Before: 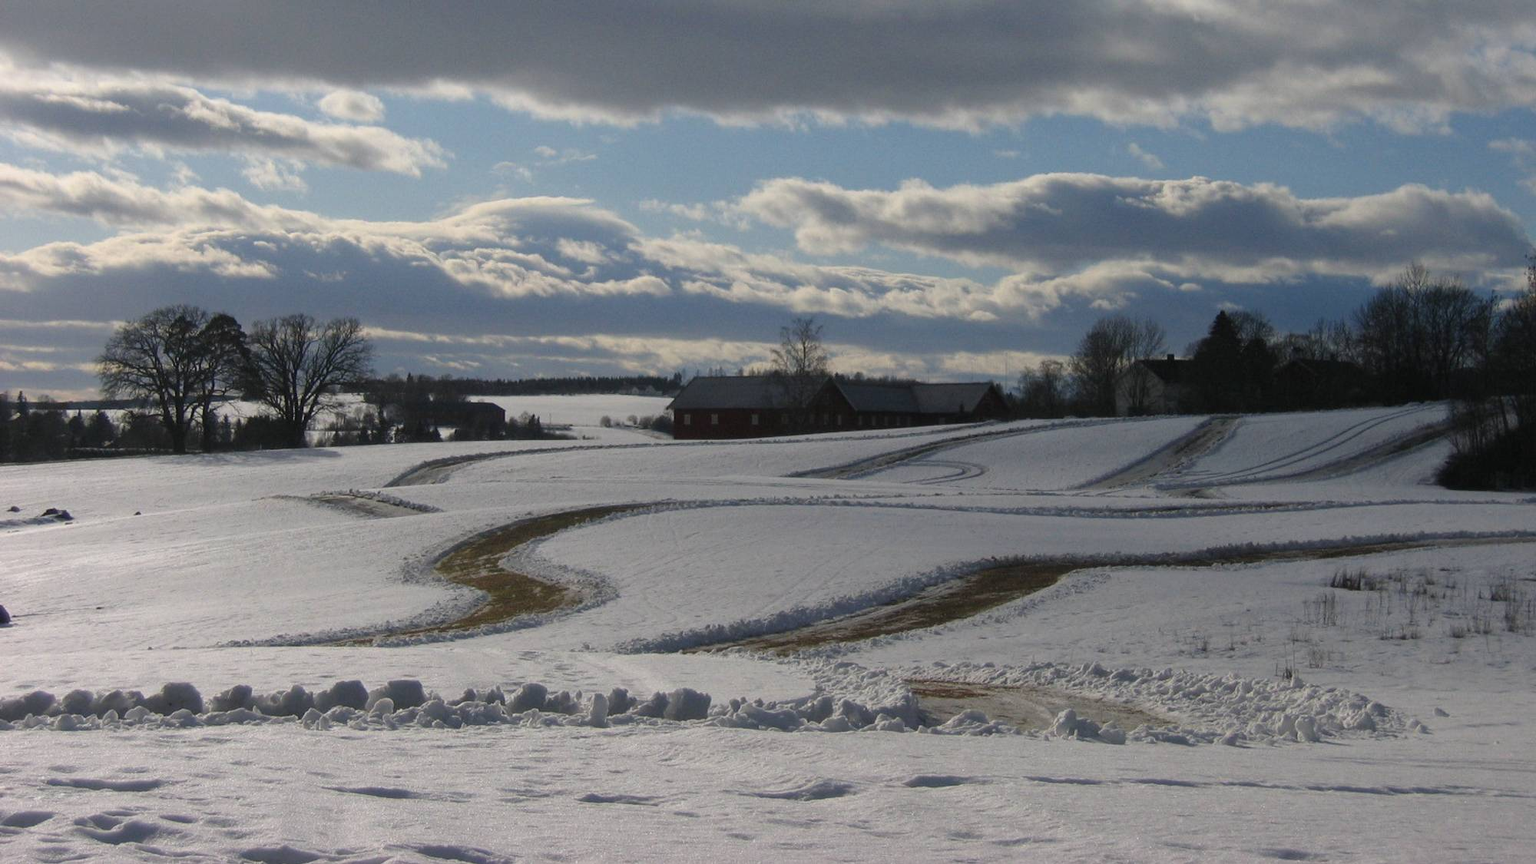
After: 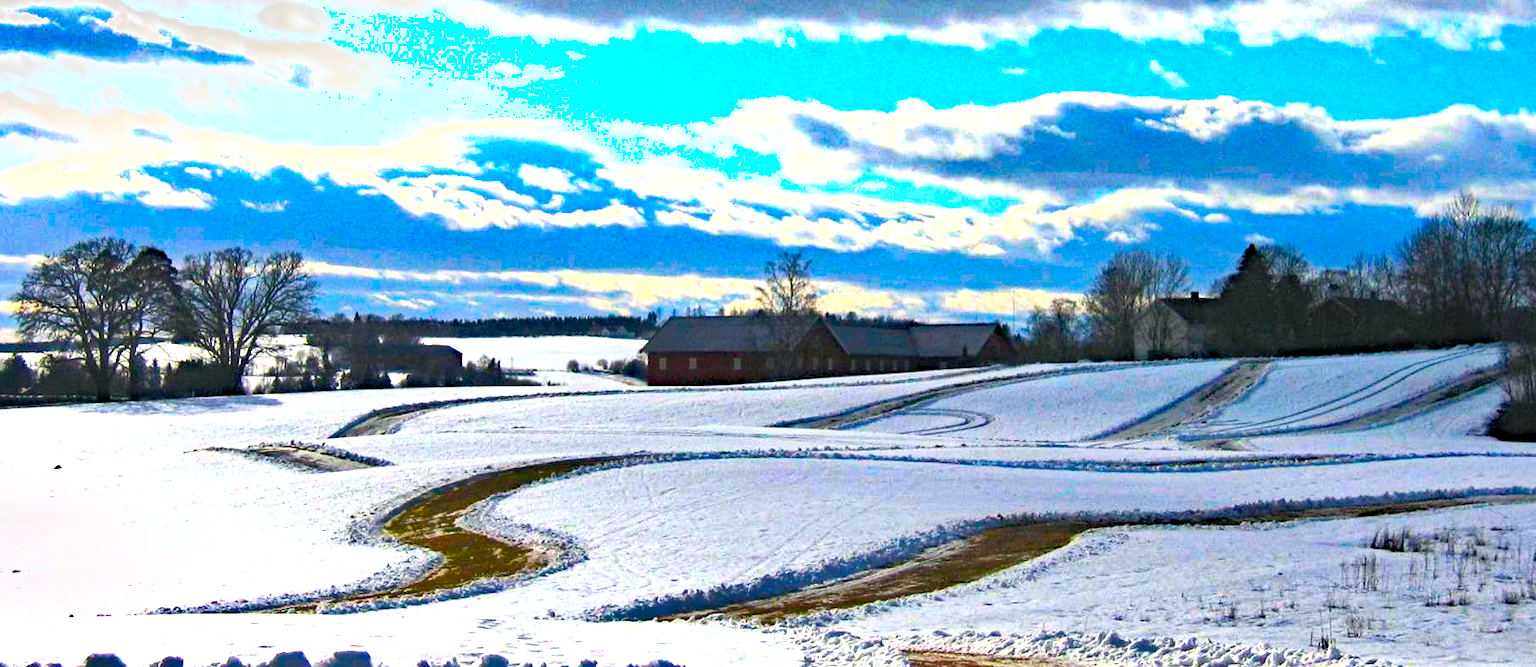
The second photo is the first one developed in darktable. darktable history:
shadows and highlights: shadows color adjustment 97.66%, soften with gaussian
exposure: black level correction 0, exposure 1.5 EV, compensate exposure bias true, compensate highlight preservation false
crop: left 5.596%, top 10.314%, right 3.534%, bottom 19.395%
contrast brightness saturation: contrast 0.07, brightness 0.18, saturation 0.4
haze removal: strength 0.42, compatibility mode true, adaptive false
color balance rgb: linear chroma grading › global chroma 9%, perceptual saturation grading › global saturation 36%, perceptual brilliance grading › global brilliance 15%, perceptual brilliance grading › shadows -35%, global vibrance 15%
